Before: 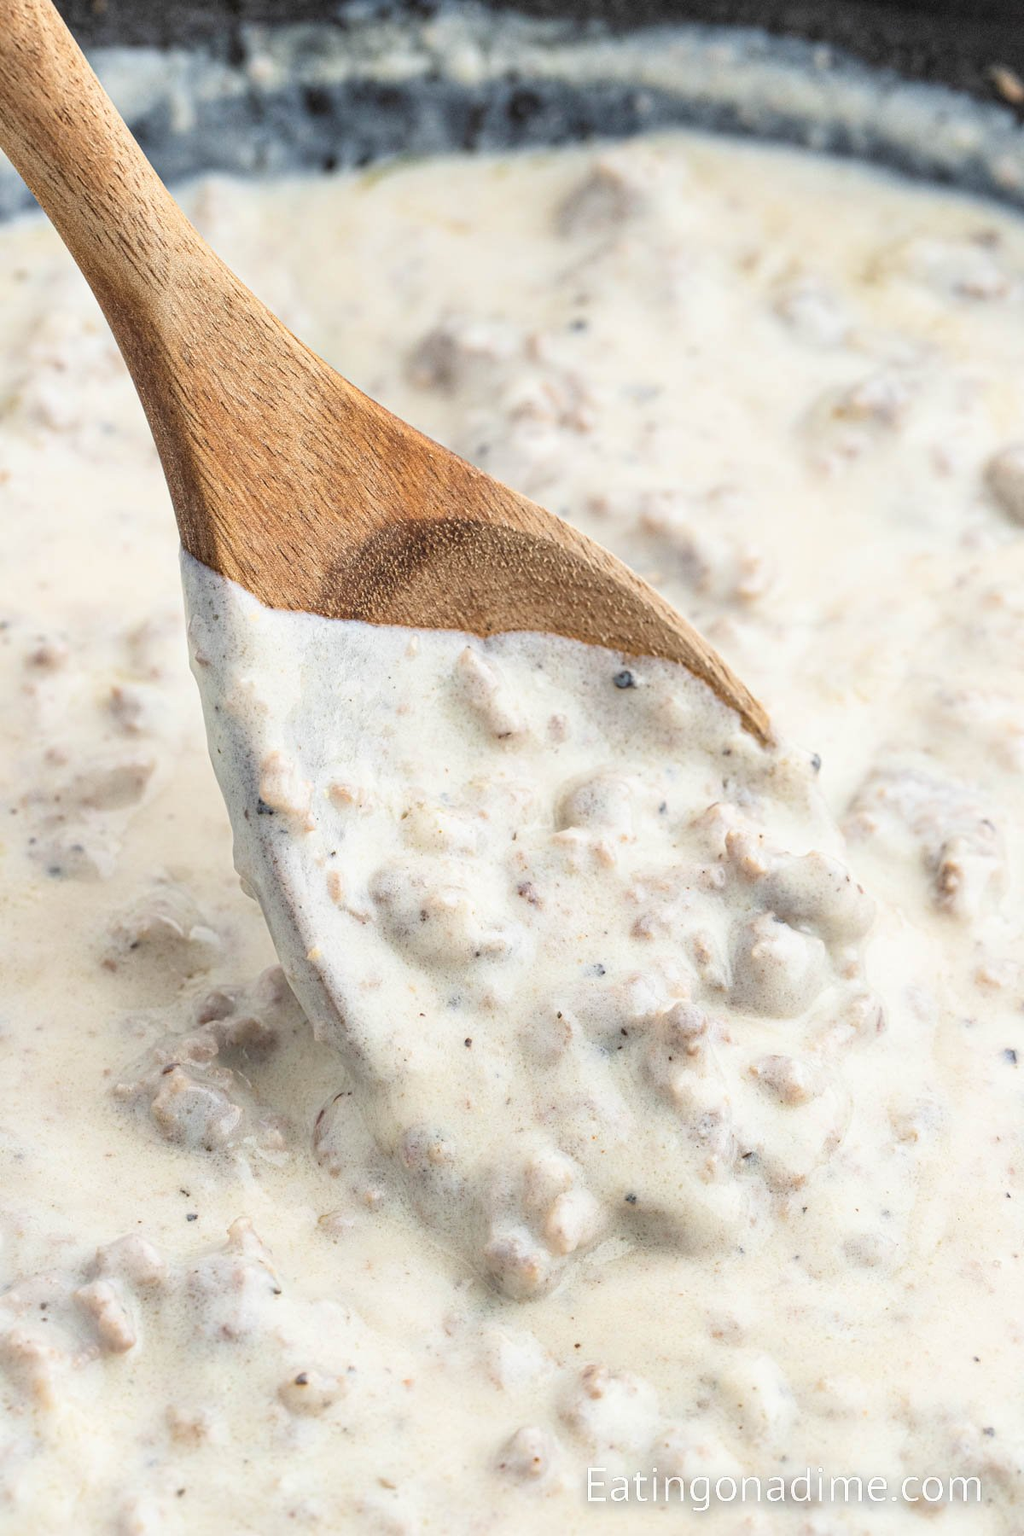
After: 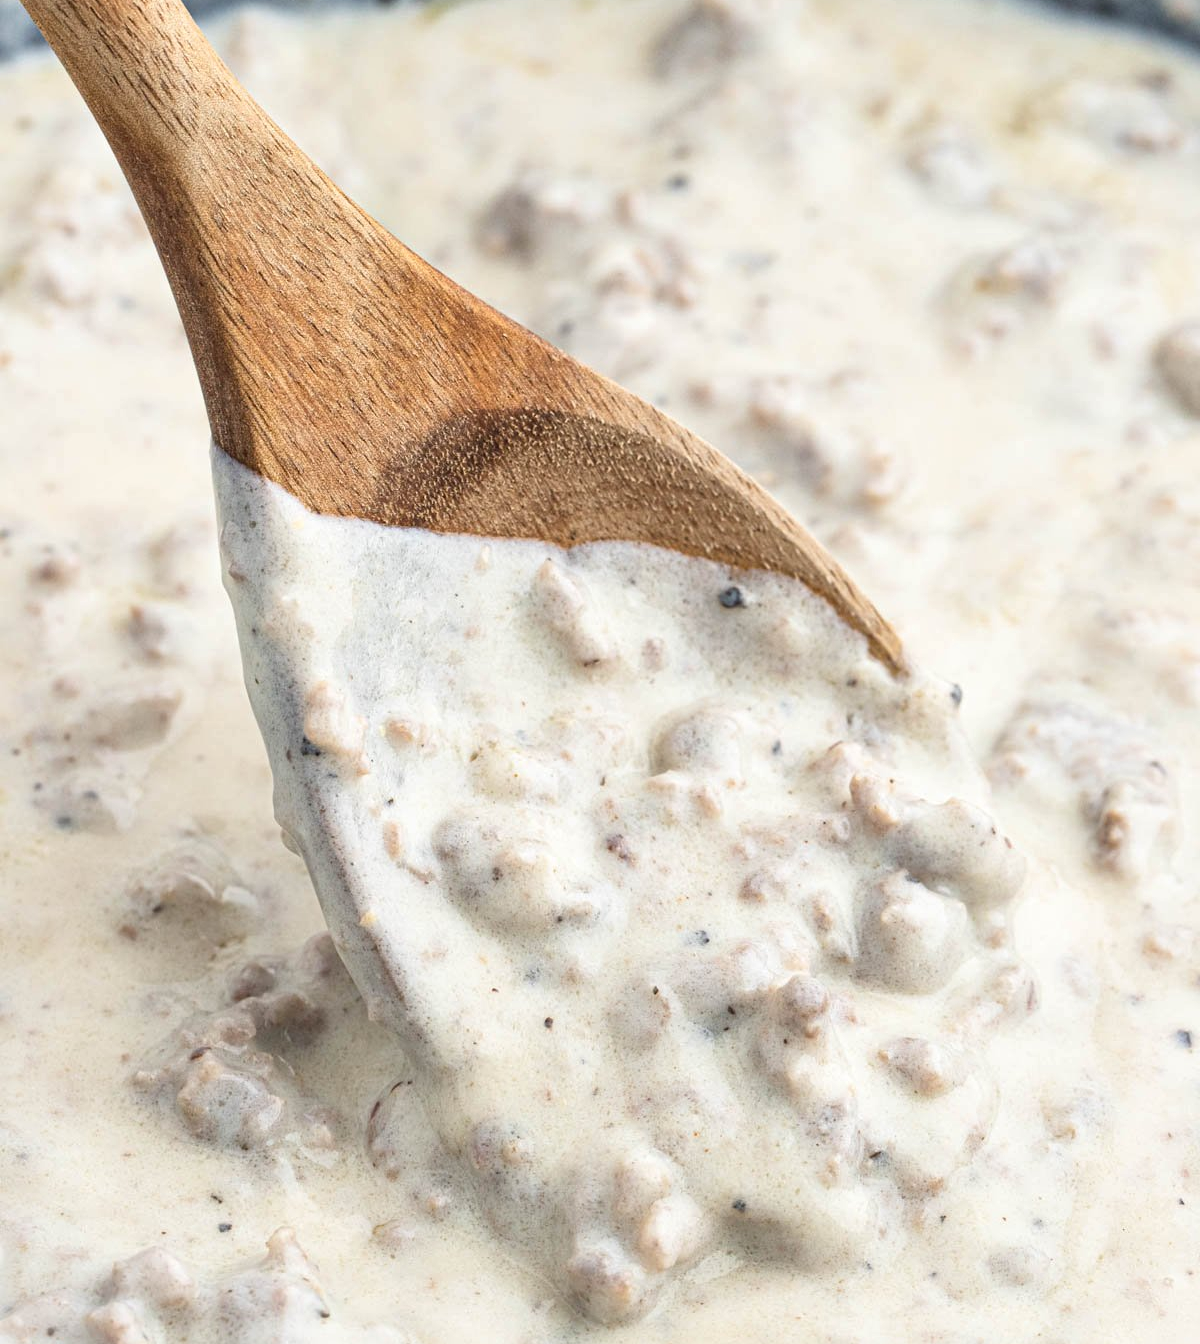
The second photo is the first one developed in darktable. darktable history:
crop: top 11.057%, bottom 13.886%
local contrast: mode bilateral grid, contrast 20, coarseness 49, detail 120%, midtone range 0.2
